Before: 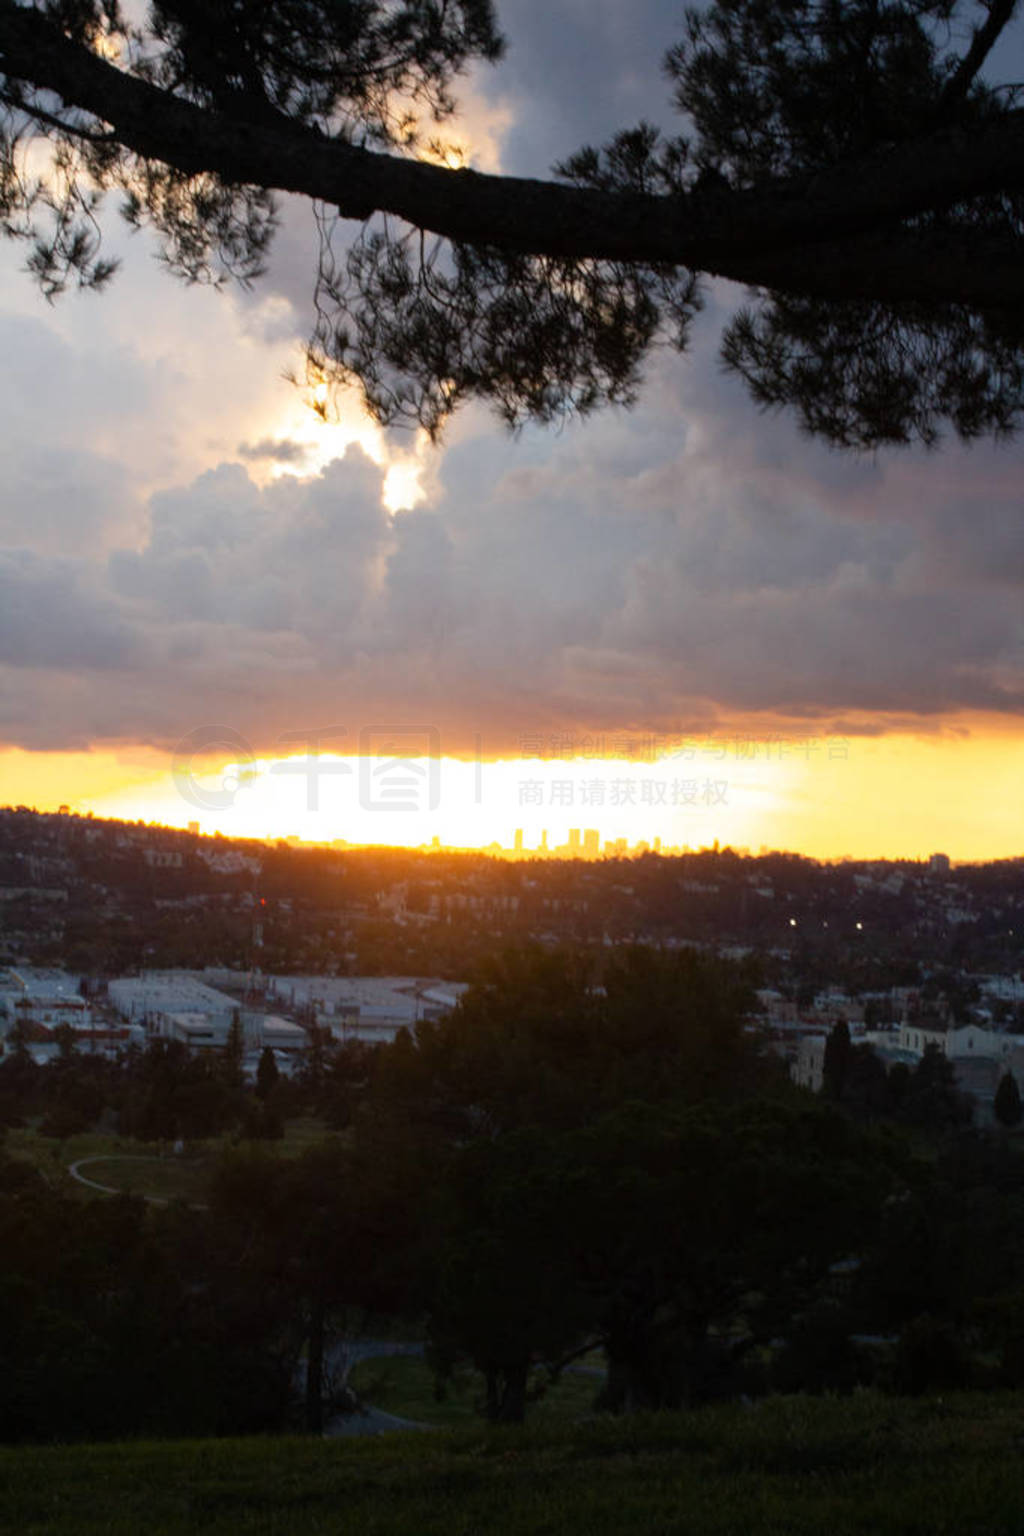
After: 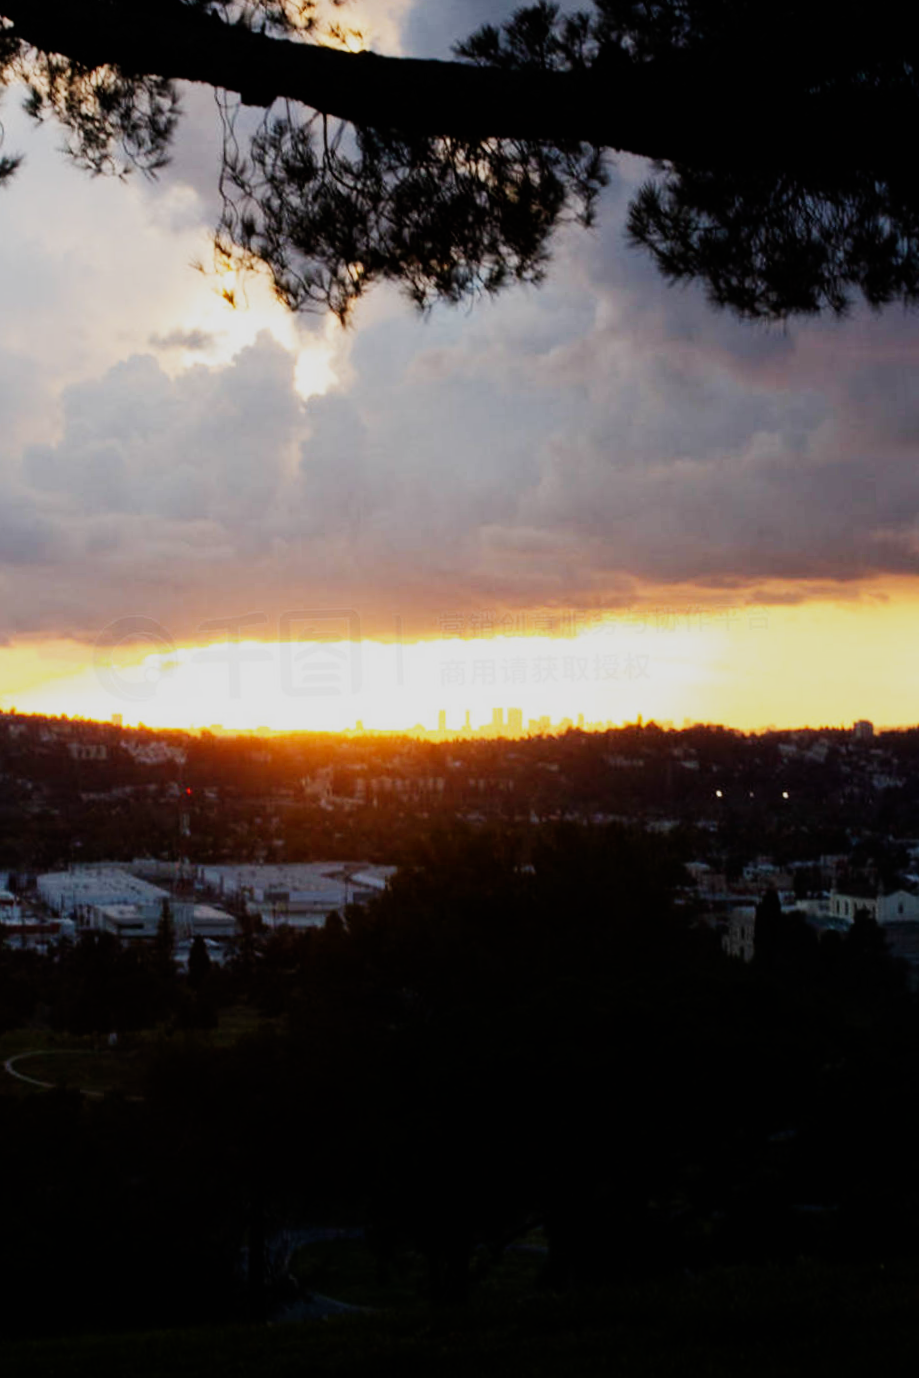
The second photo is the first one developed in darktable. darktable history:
sigmoid: contrast 1.69, skew -0.23, preserve hue 0%, red attenuation 0.1, red rotation 0.035, green attenuation 0.1, green rotation -0.017, blue attenuation 0.15, blue rotation -0.052, base primaries Rec2020
crop and rotate: angle 1.96°, left 5.673%, top 5.673%
